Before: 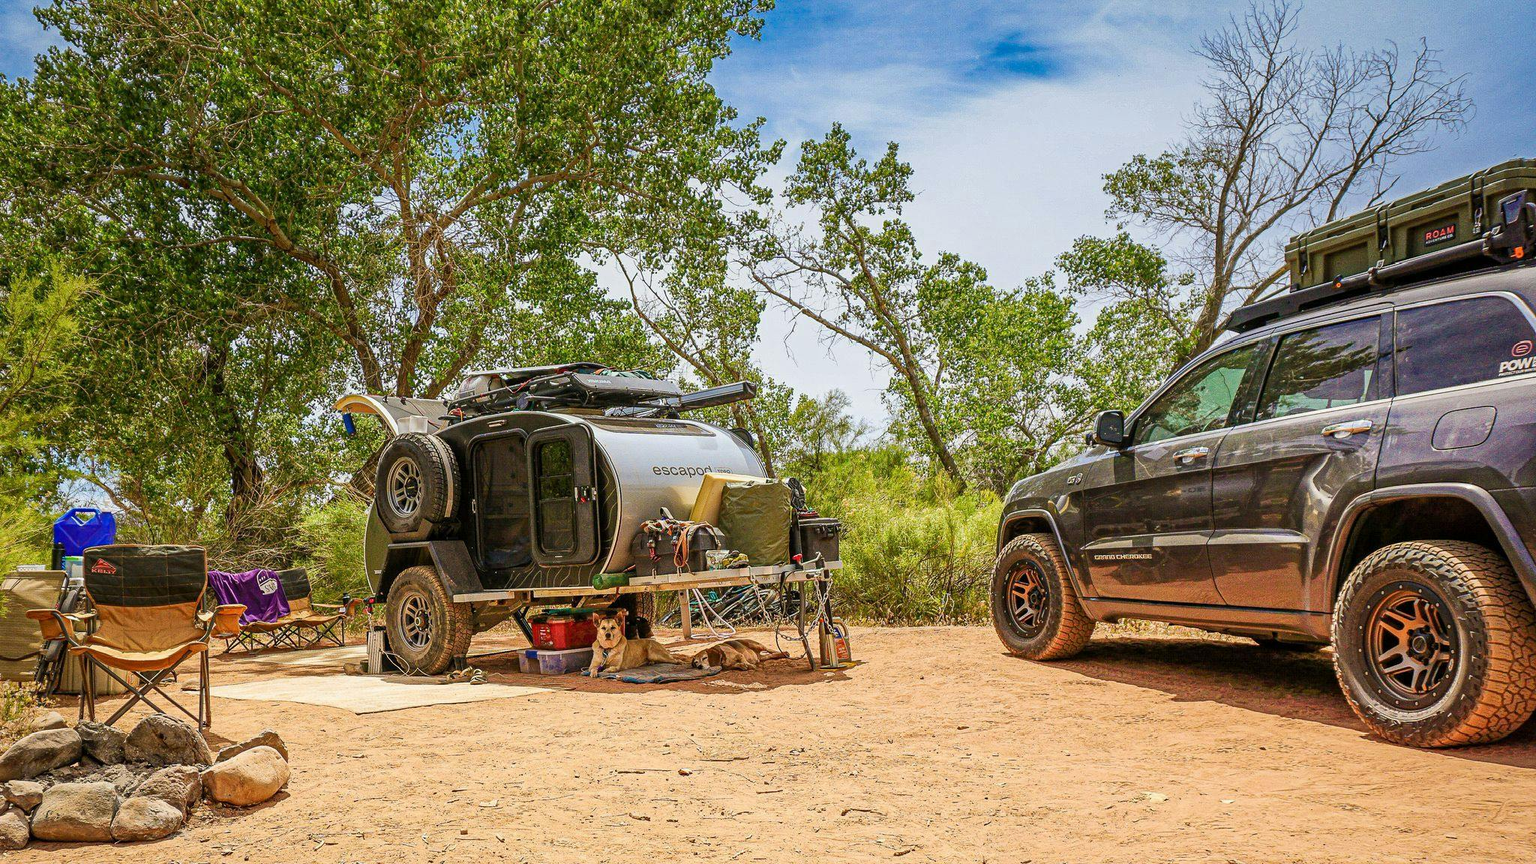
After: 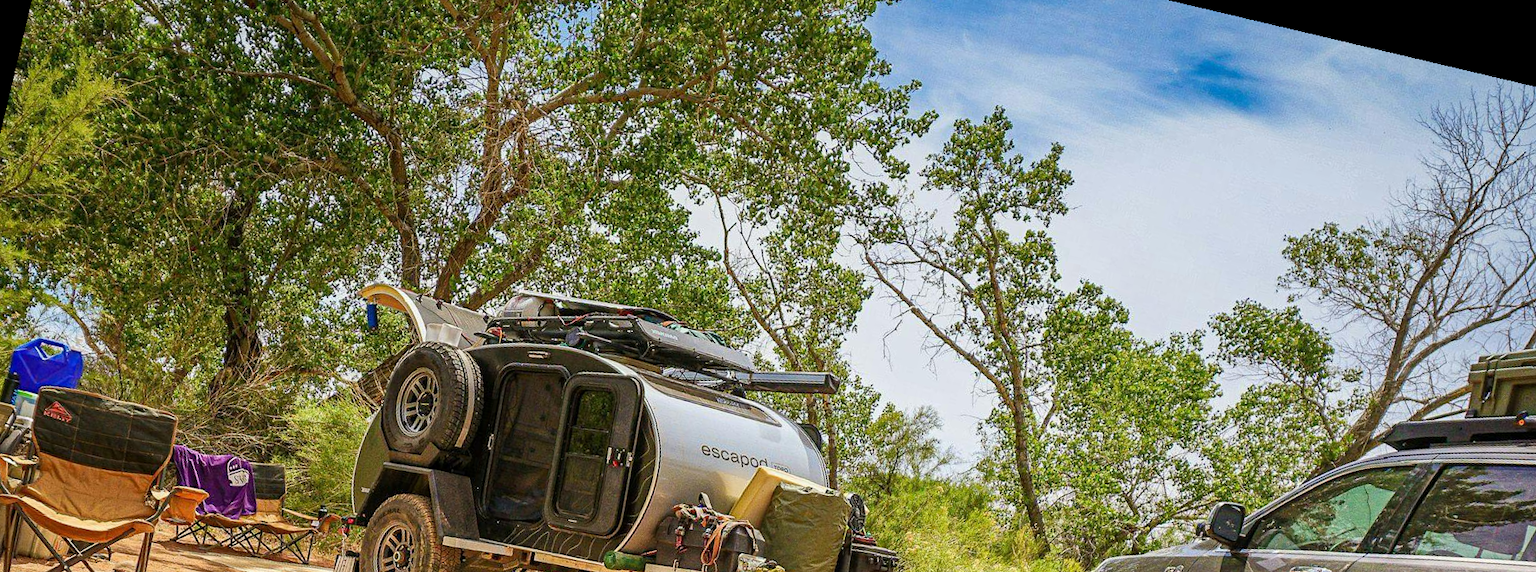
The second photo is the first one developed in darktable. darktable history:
crop: left 7.036%, top 18.398%, right 14.379%, bottom 40.043%
rotate and perspective: rotation 13.27°, automatic cropping off
